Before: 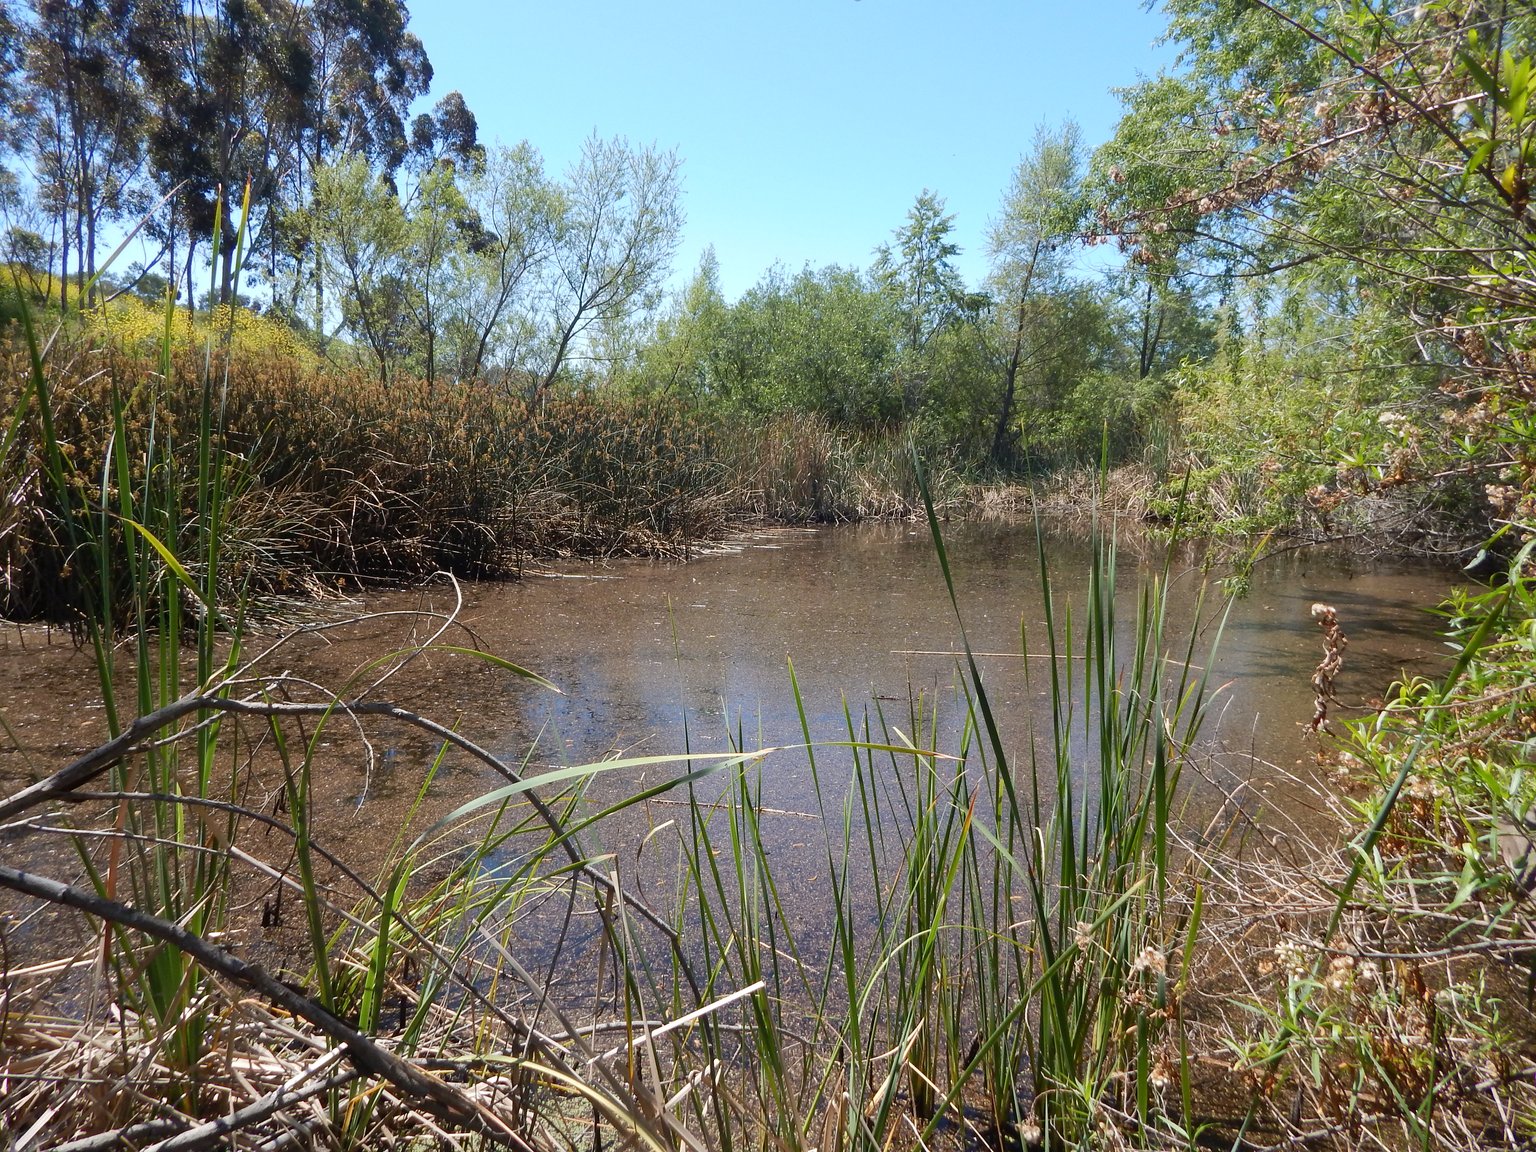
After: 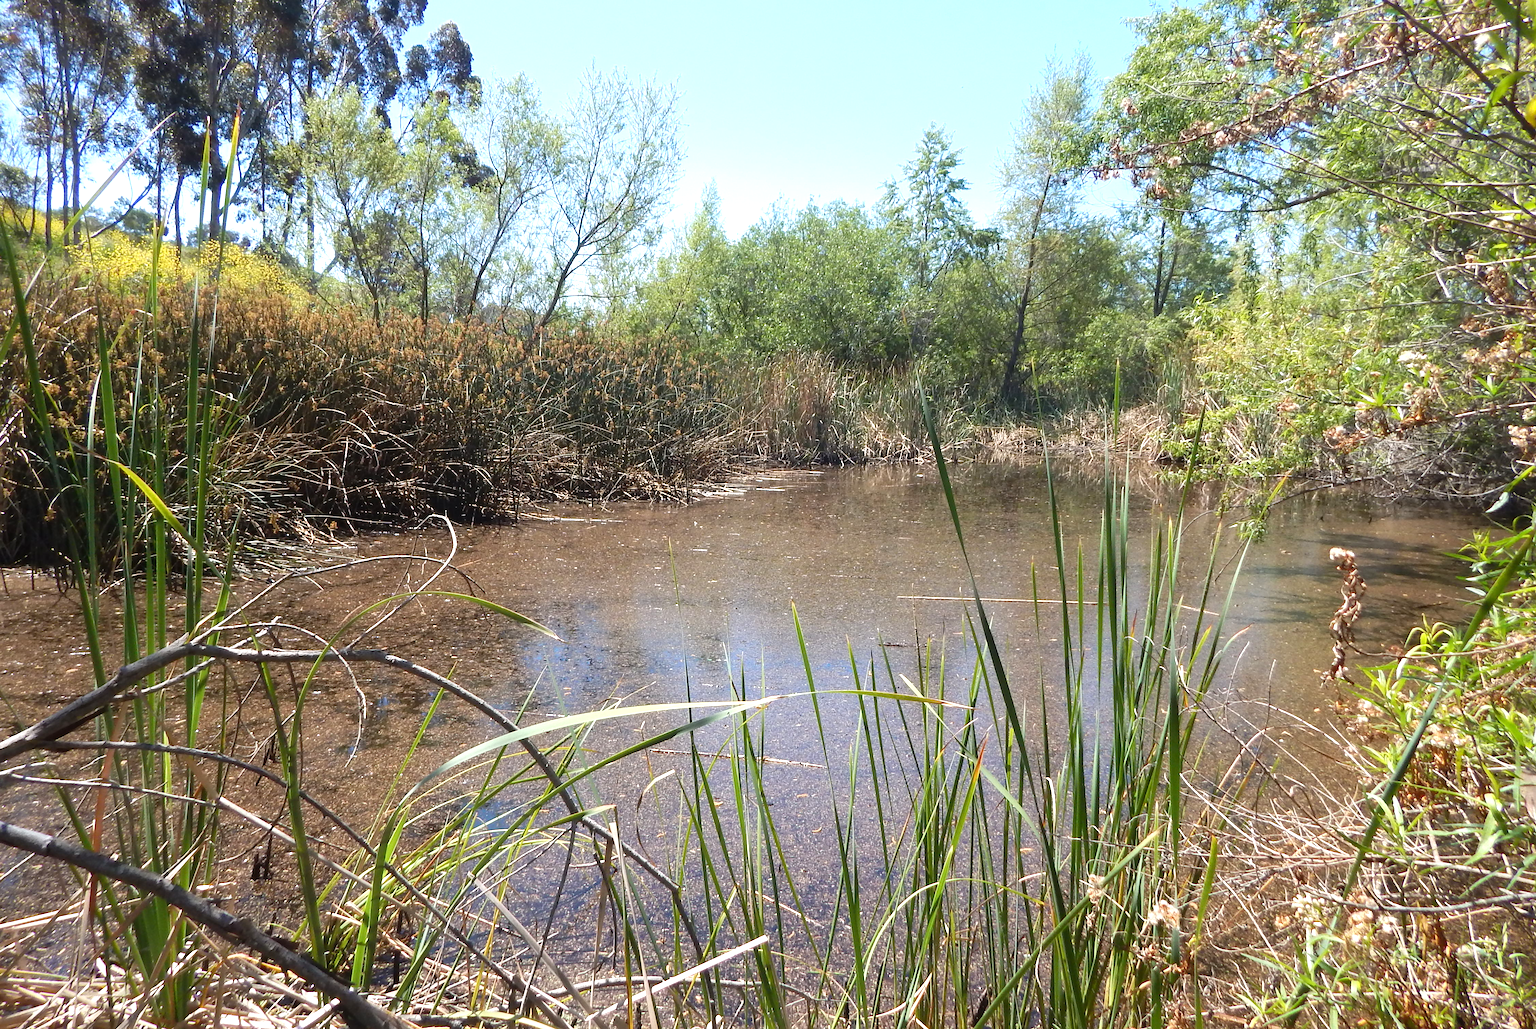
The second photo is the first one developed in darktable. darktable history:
exposure: black level correction 0, exposure 0.692 EV, compensate exposure bias true, compensate highlight preservation false
crop: left 1.134%, top 6.148%, right 1.492%, bottom 6.808%
